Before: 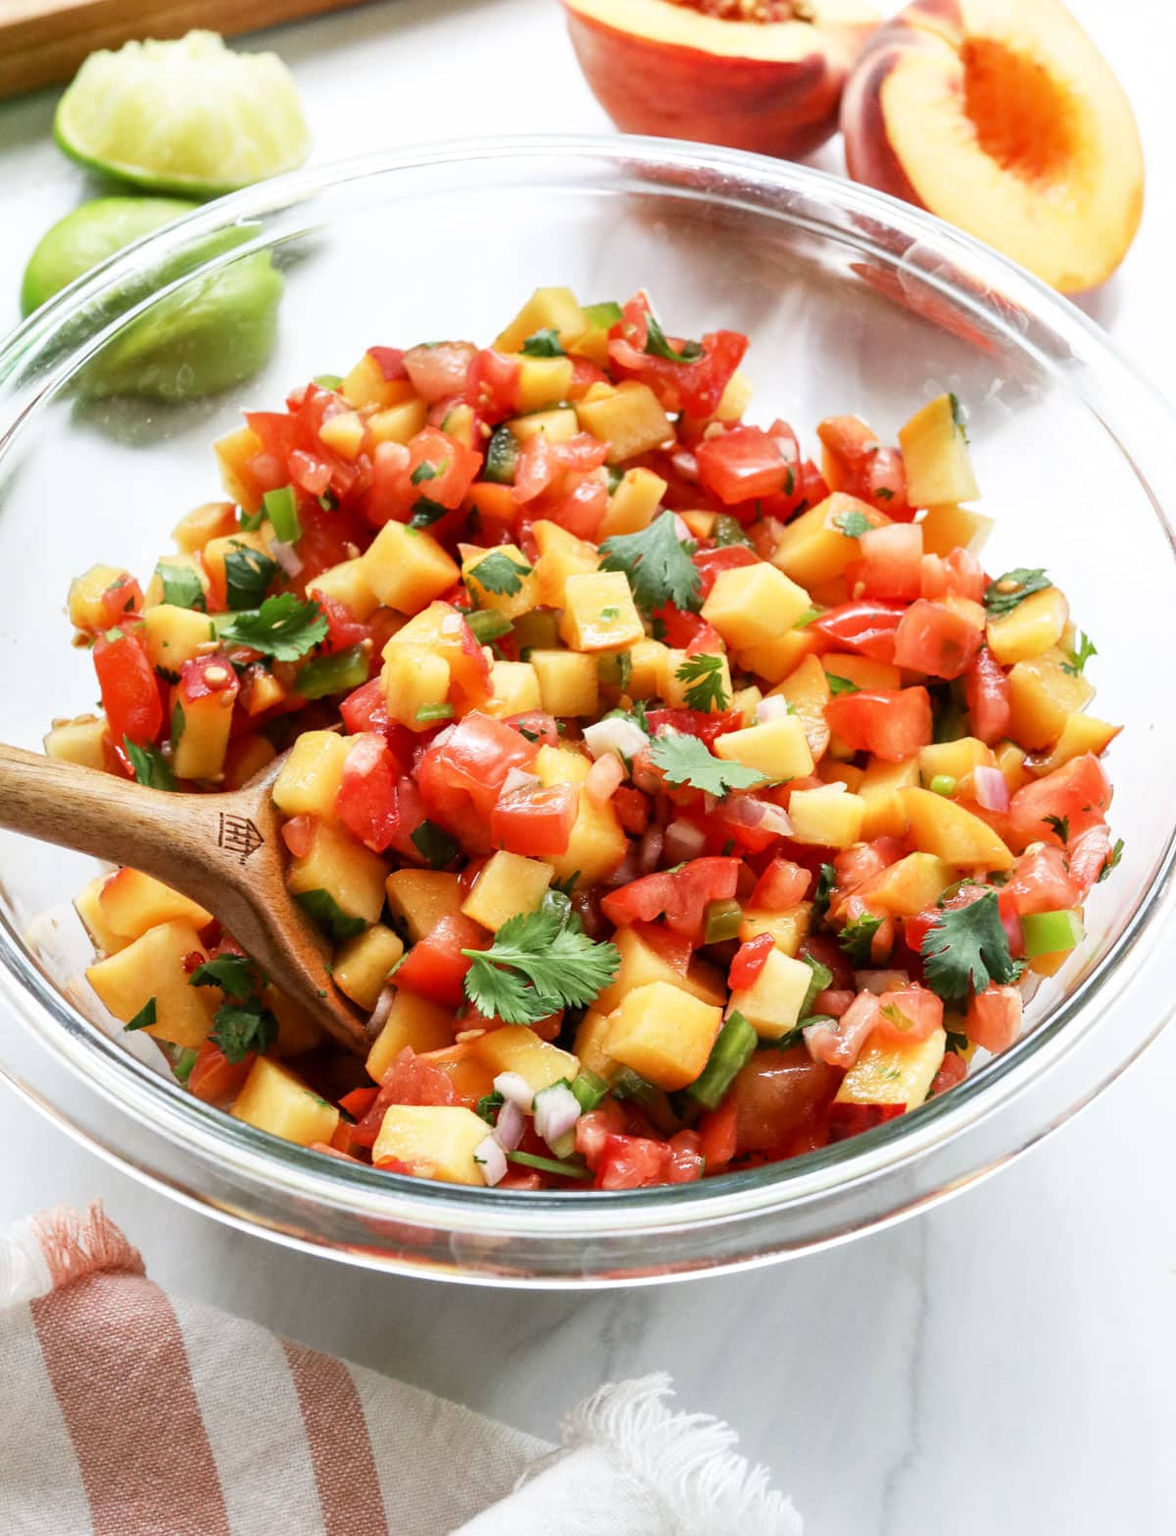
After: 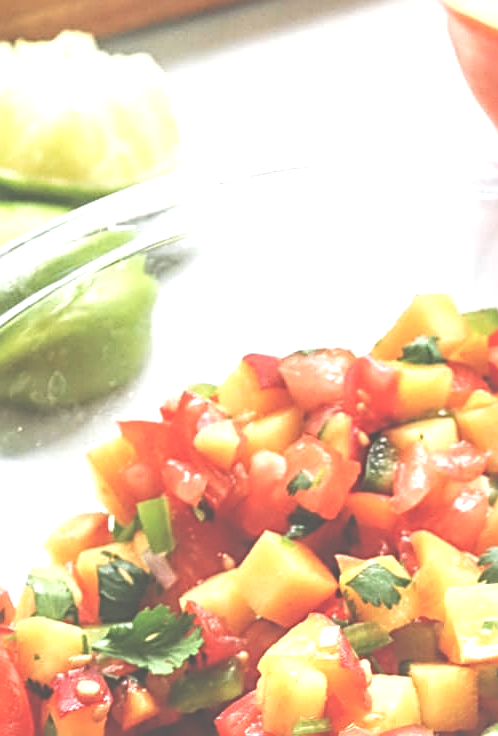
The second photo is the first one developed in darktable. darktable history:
sharpen: radius 3.107
crop and rotate: left 11.051%, top 0.048%, right 47.395%, bottom 52.952%
exposure: black level correction -0.072, exposure 0.503 EV, compensate highlight preservation false
local contrast: detail 114%
